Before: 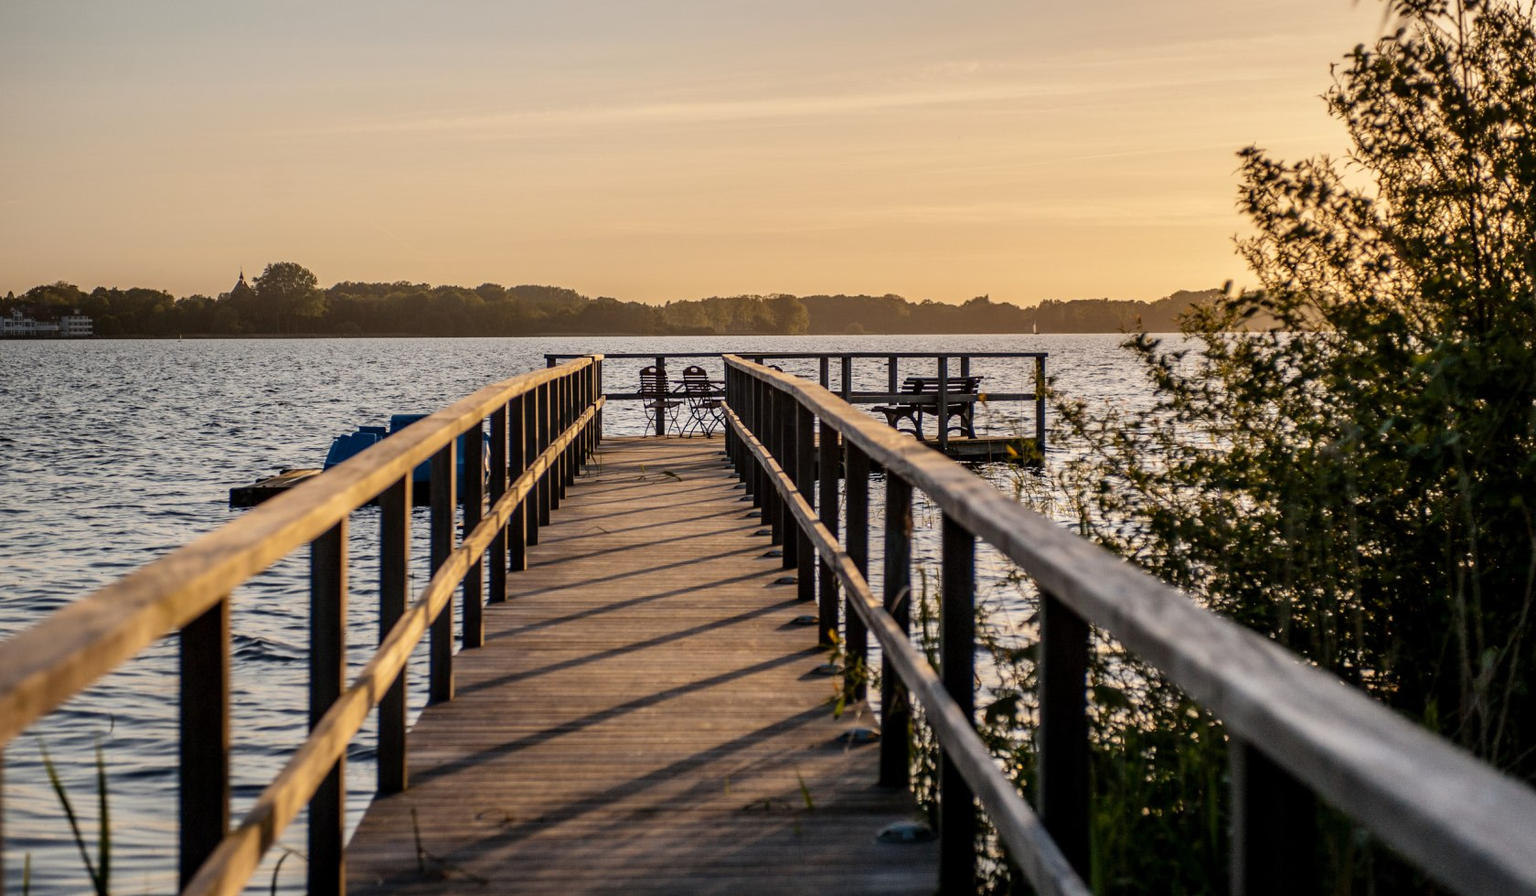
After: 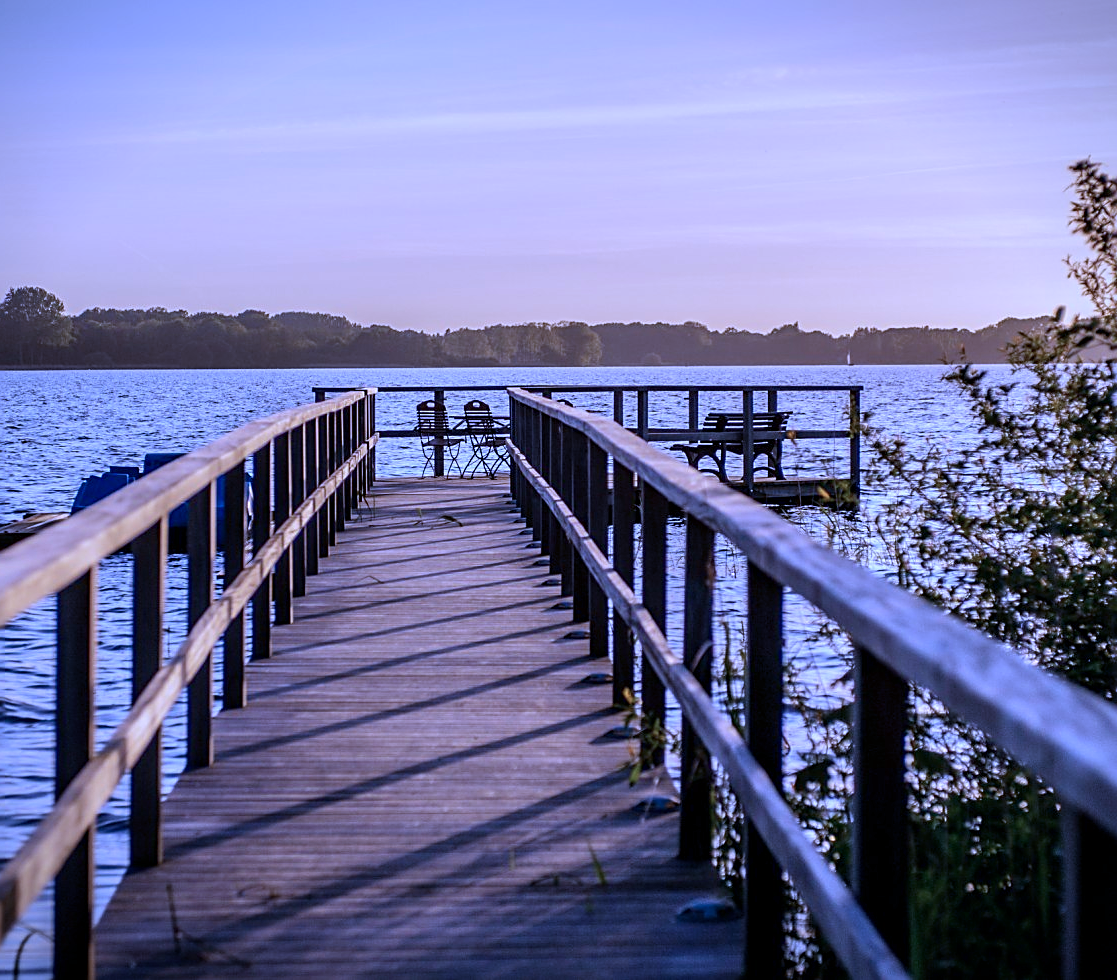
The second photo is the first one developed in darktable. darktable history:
sharpen: on, module defaults
vignetting: fall-off start 97.23%, saturation -0.024, center (-0.033, -0.042), width/height ratio 1.179, unbound false
crop: left 16.899%, right 16.556%
color calibration: output R [1.063, -0.012, -0.003, 0], output B [-0.079, 0.047, 1, 0], illuminant custom, x 0.46, y 0.43, temperature 2642.66 K
